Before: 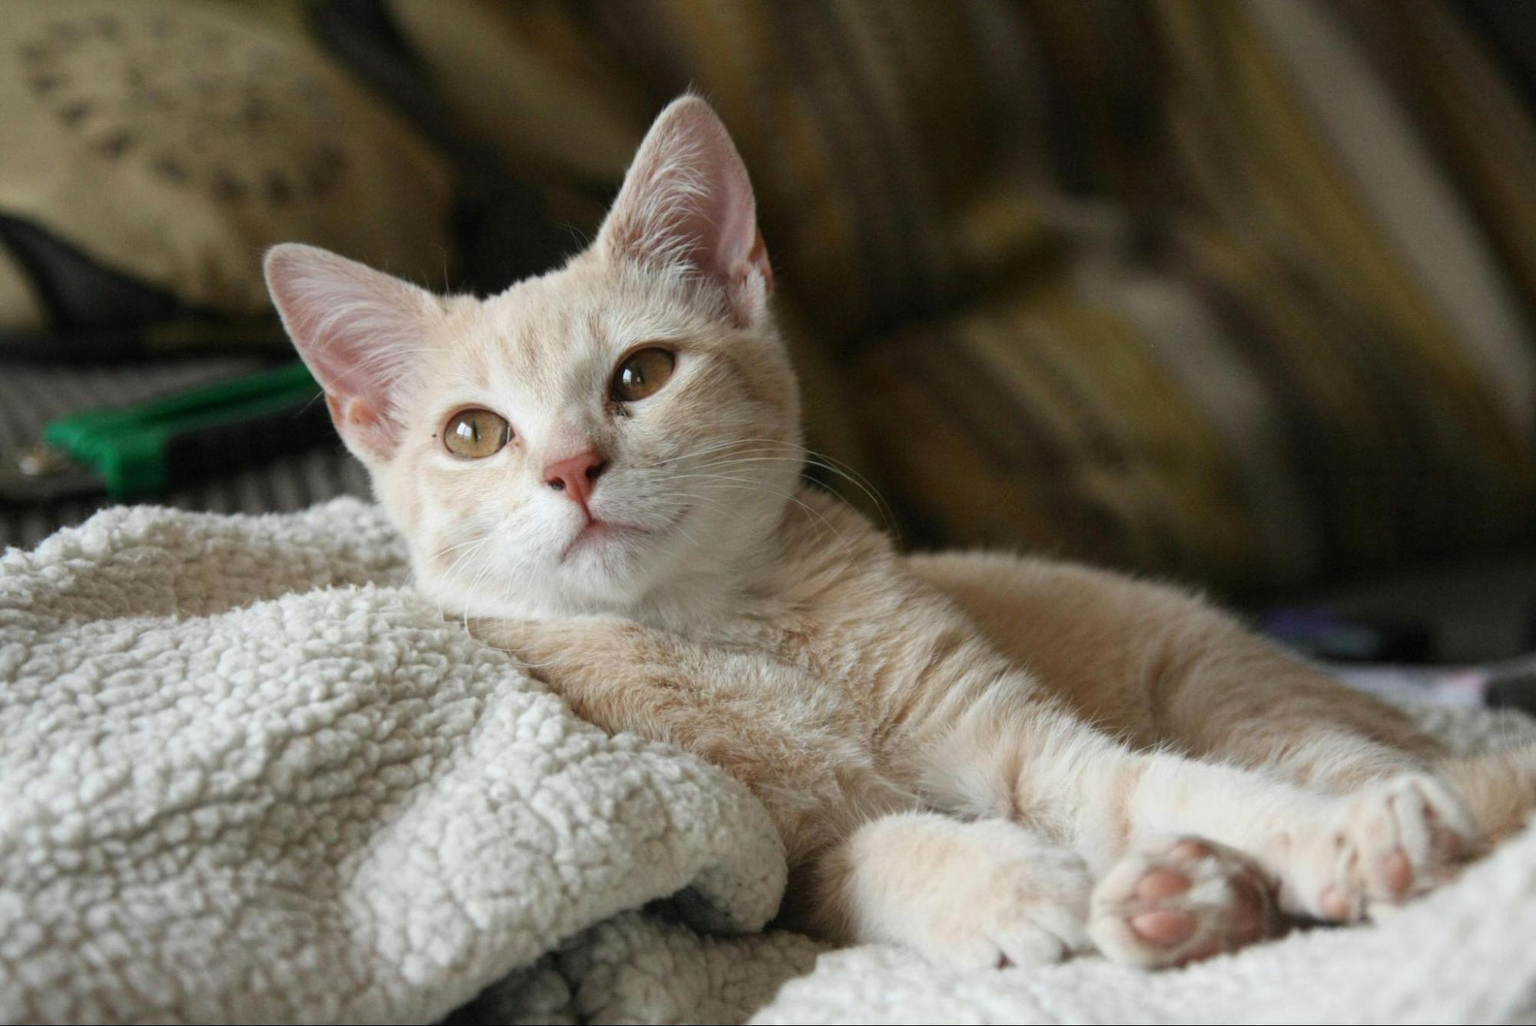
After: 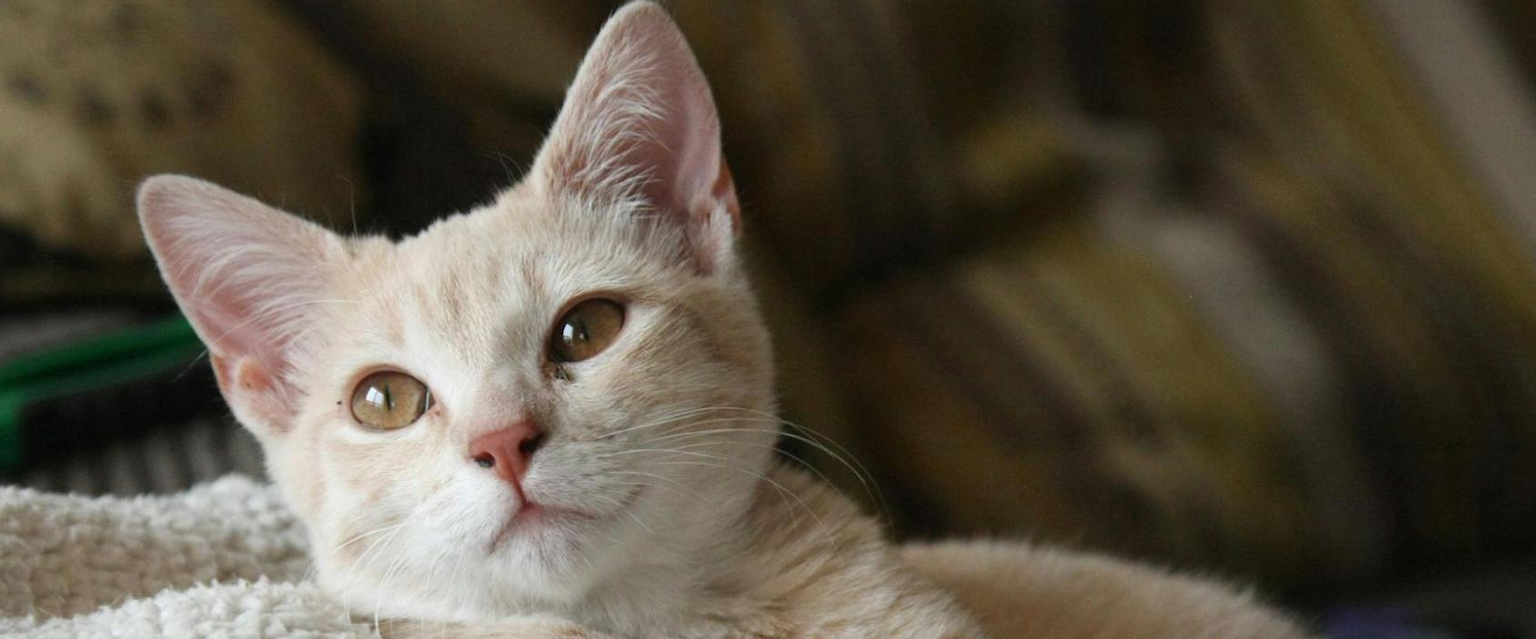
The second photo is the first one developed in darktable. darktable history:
crop and rotate: left 9.67%, top 9.426%, right 6.012%, bottom 38.022%
